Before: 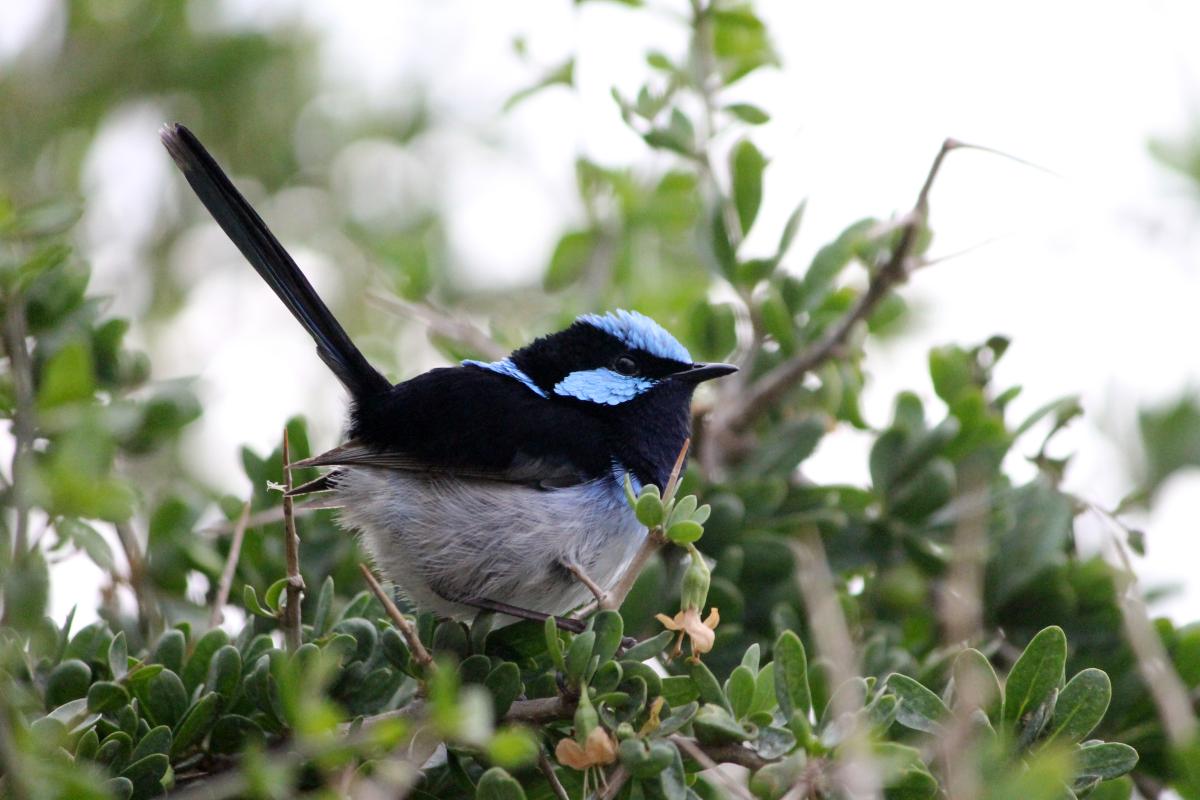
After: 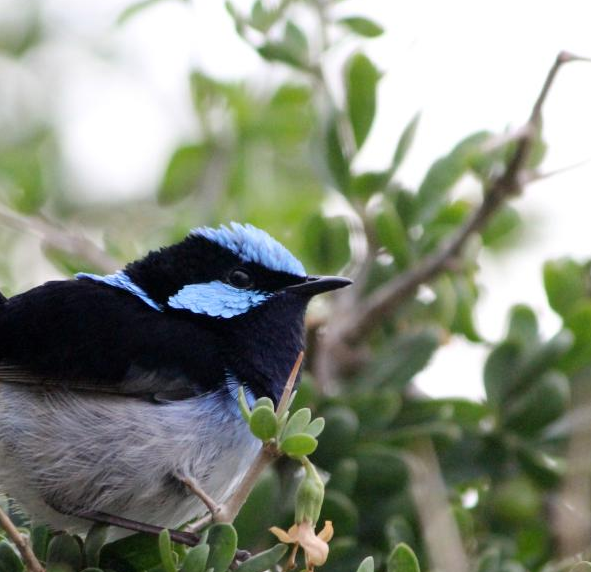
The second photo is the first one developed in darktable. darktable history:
crop: left 32.244%, top 10.931%, right 18.426%, bottom 17.451%
